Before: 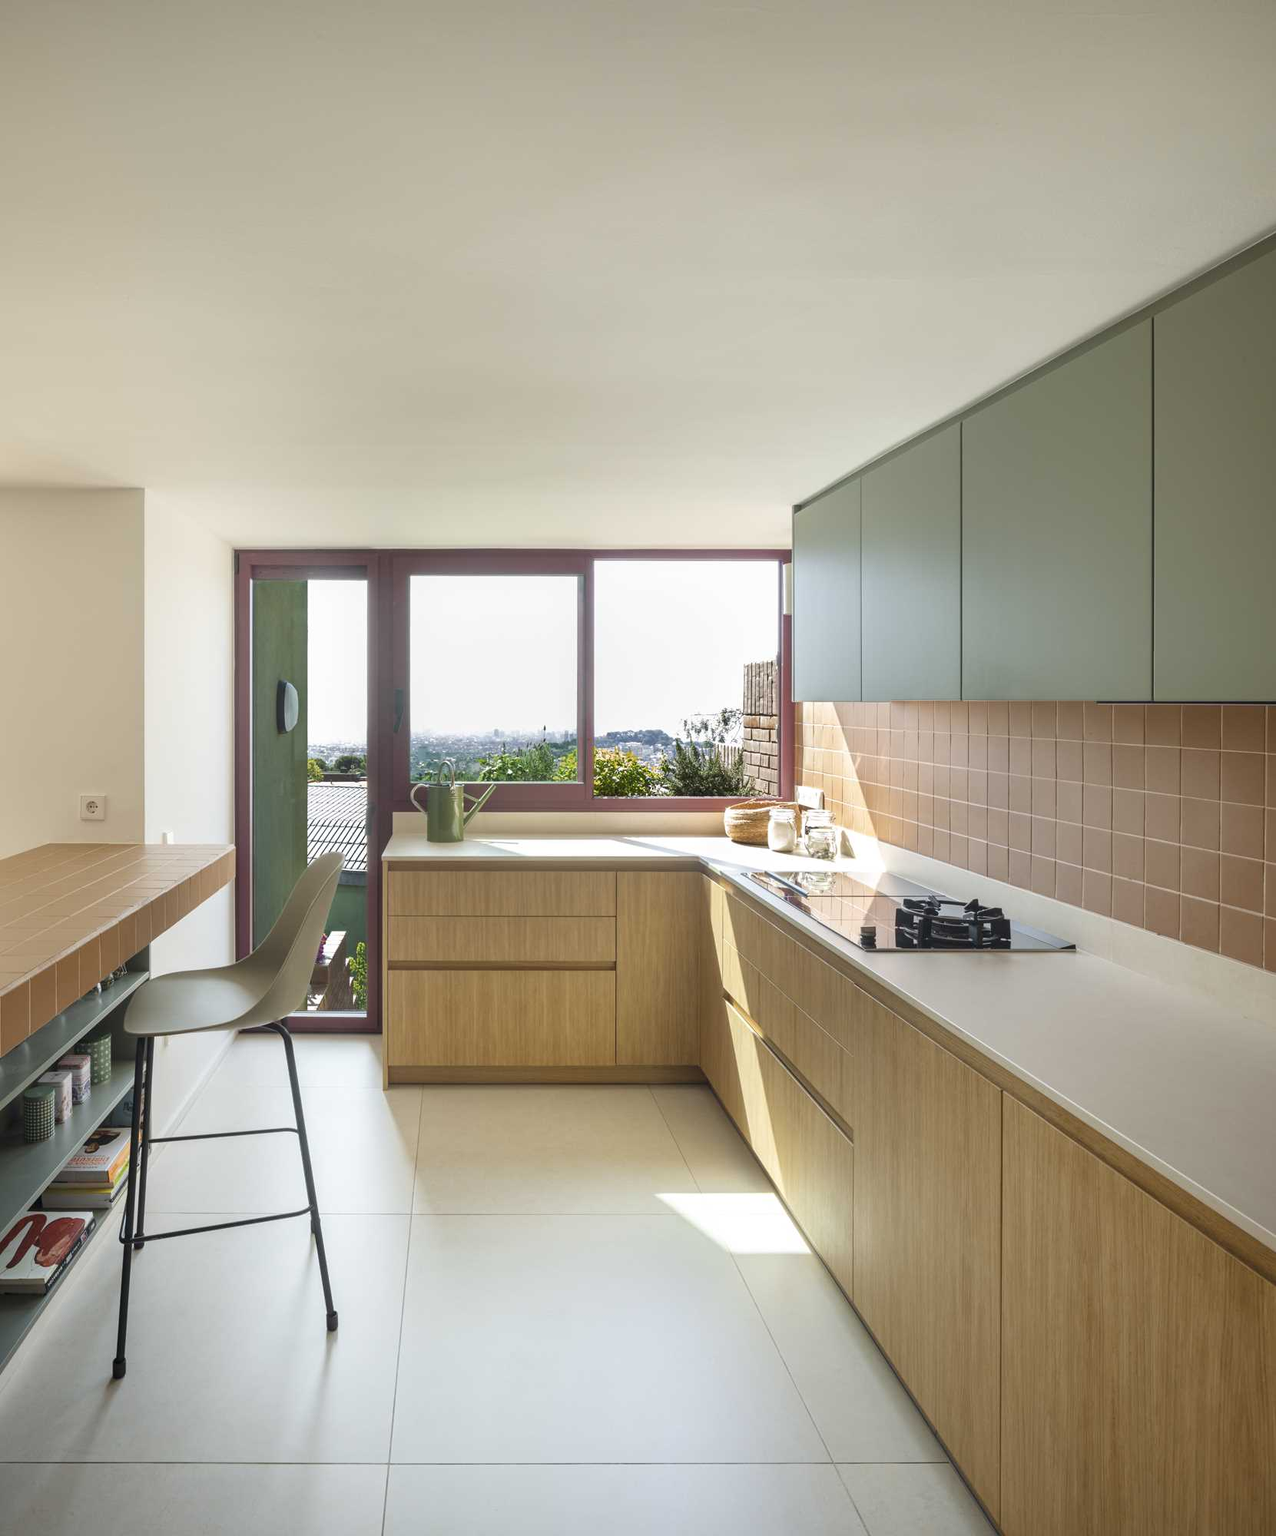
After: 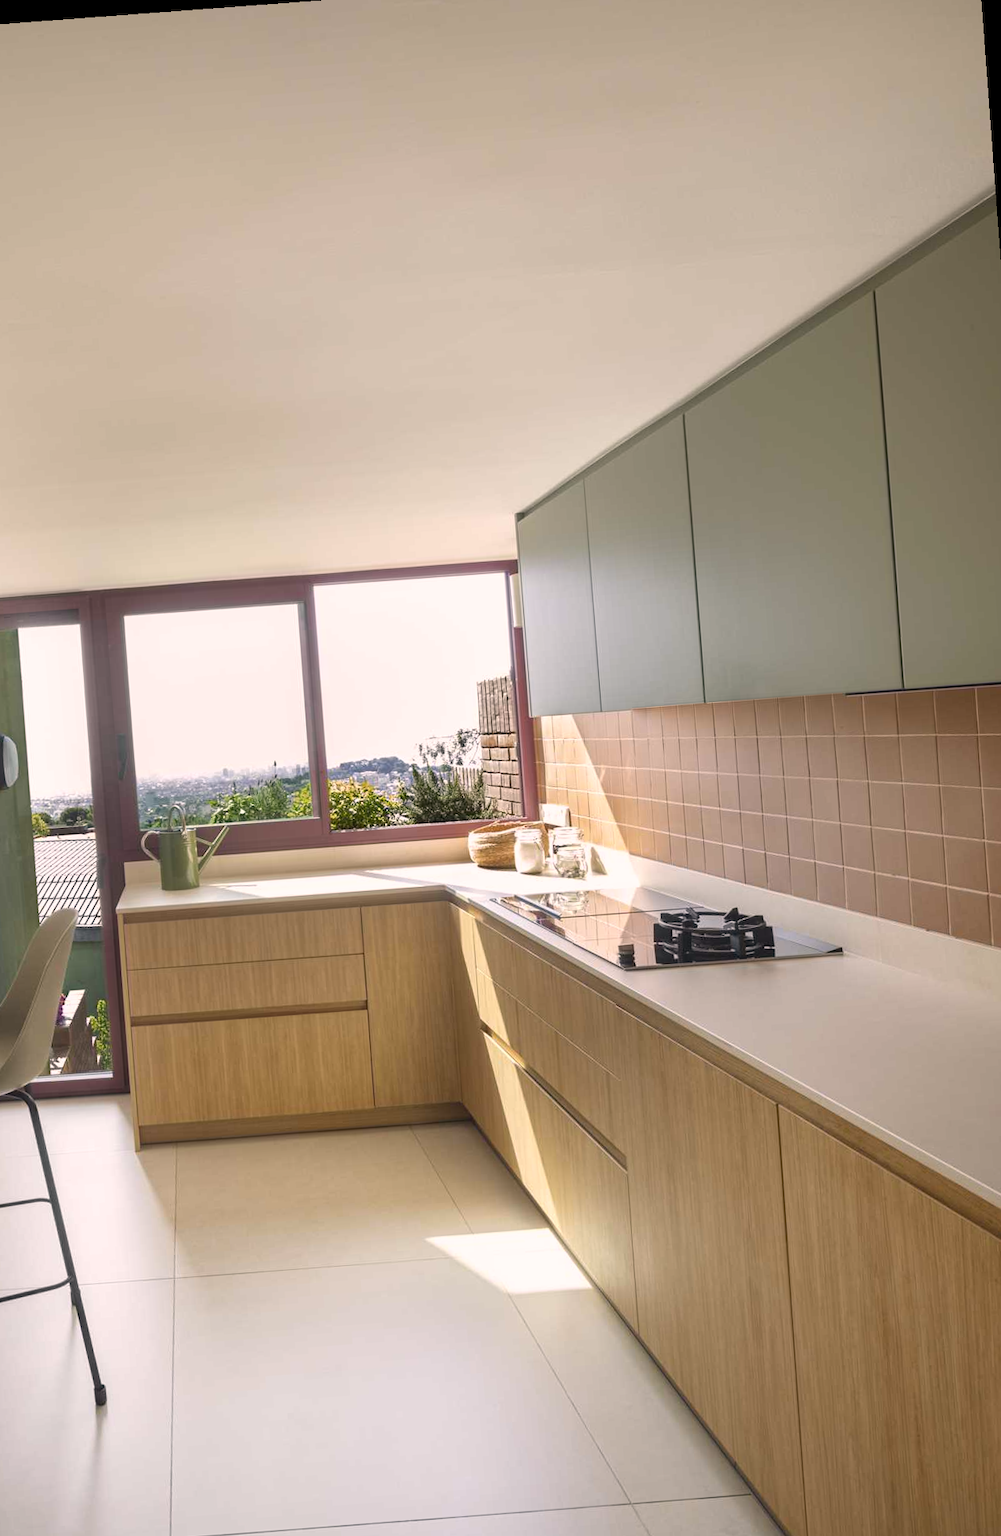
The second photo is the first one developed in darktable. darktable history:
crop and rotate: left 24.034%, top 2.838%, right 6.406%, bottom 6.299%
rotate and perspective: rotation -4.25°, automatic cropping off
color correction: highlights a* 7.34, highlights b* 4.37
